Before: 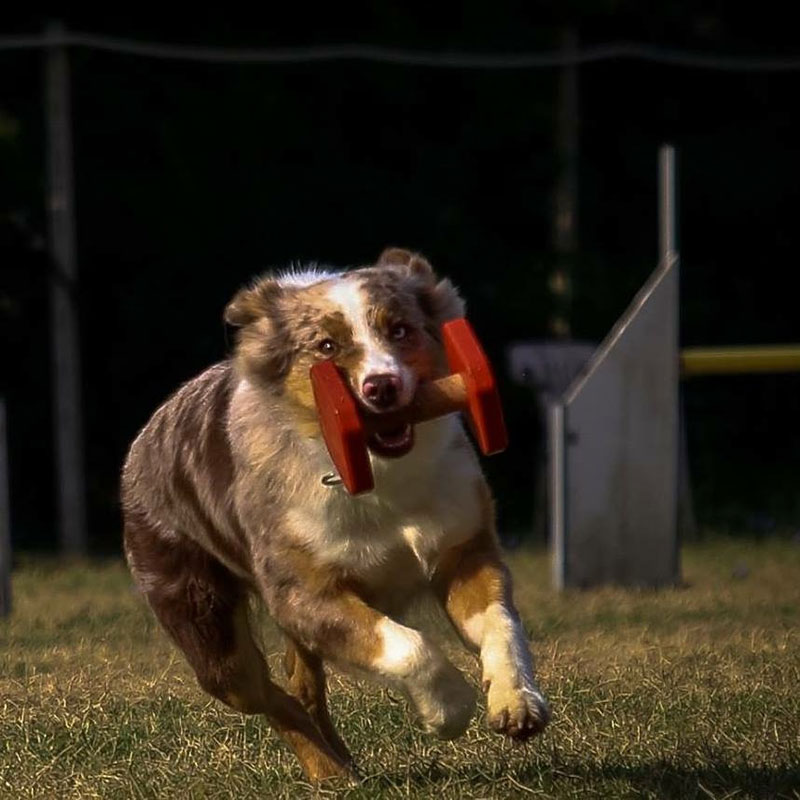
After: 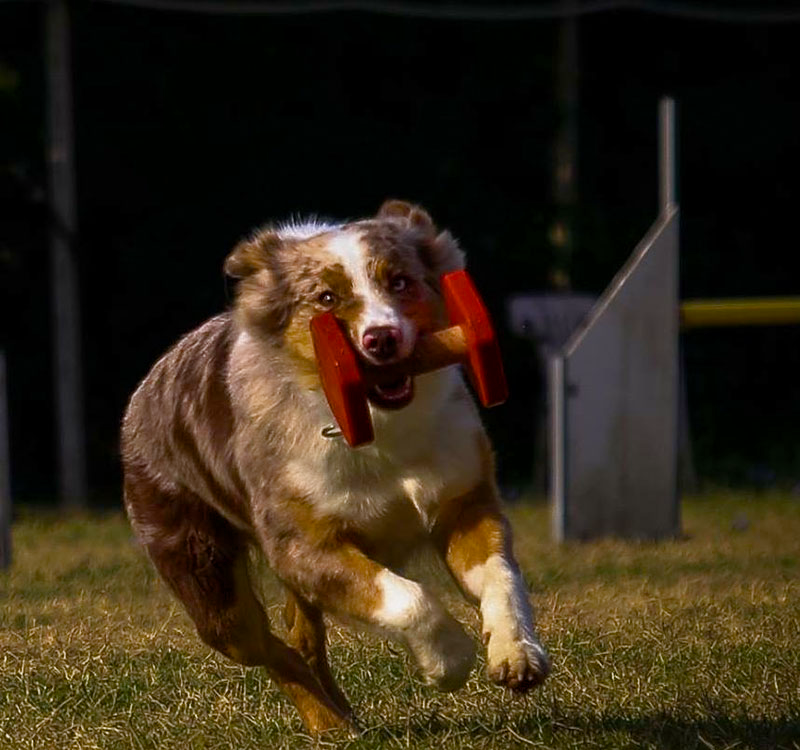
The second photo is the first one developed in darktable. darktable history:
crop and rotate: top 6.25%
exposure: exposure -0.153 EV, compensate highlight preservation false
tone equalizer: on, module defaults
white balance: red 1.009, blue 1.027
color balance rgb: perceptual saturation grading › global saturation 20%, perceptual saturation grading › highlights -25%, perceptual saturation grading › shadows 50%, global vibrance -25%
